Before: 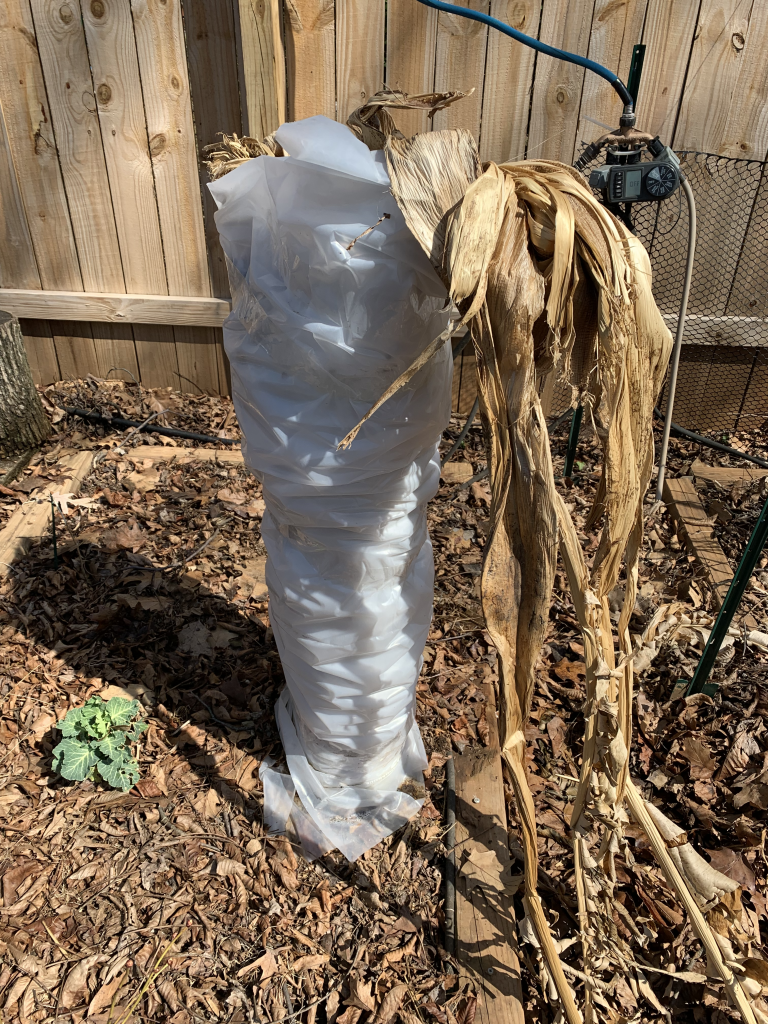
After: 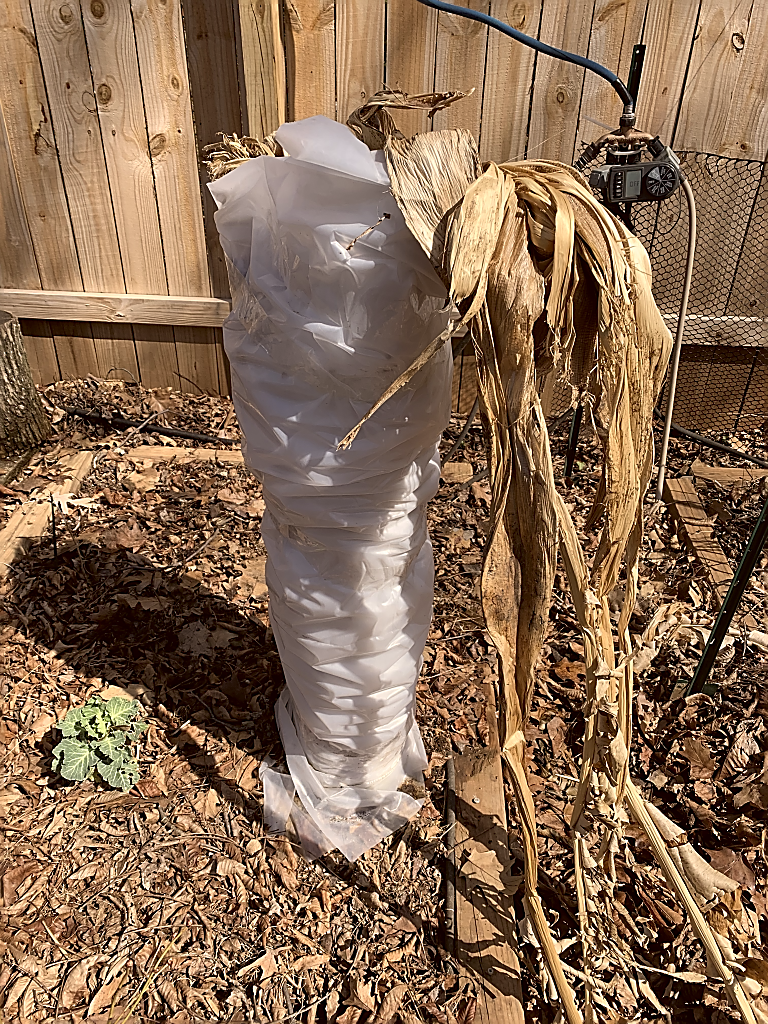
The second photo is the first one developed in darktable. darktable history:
sharpen: radius 1.4, amount 1.25, threshold 0.7
color correction: highlights a* 6.27, highlights b* 8.19, shadows a* 5.94, shadows b* 7.23, saturation 0.9
